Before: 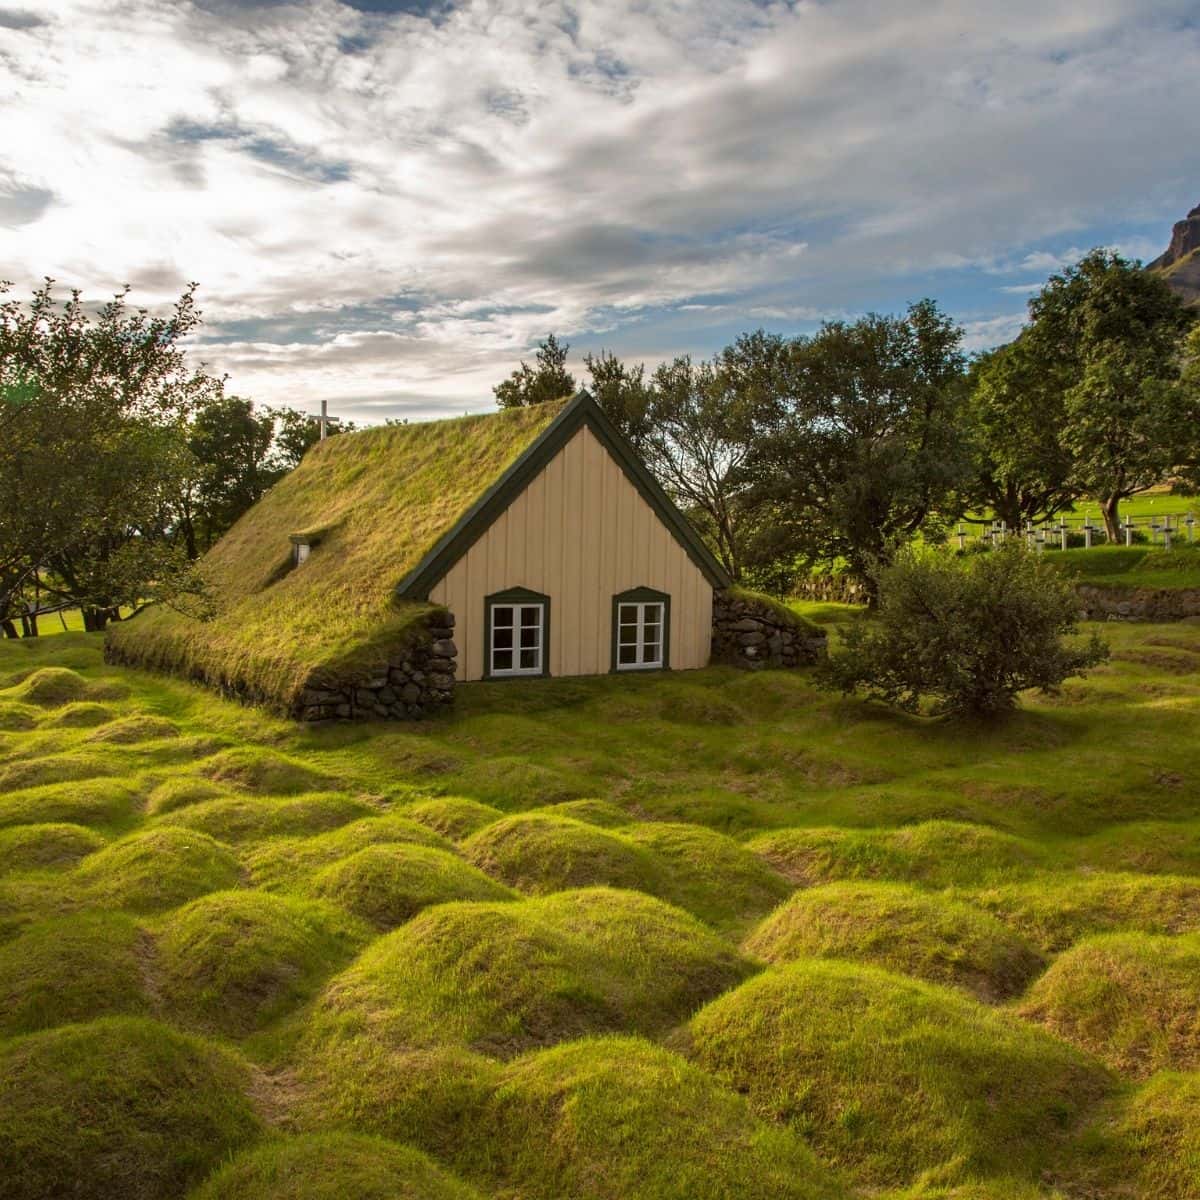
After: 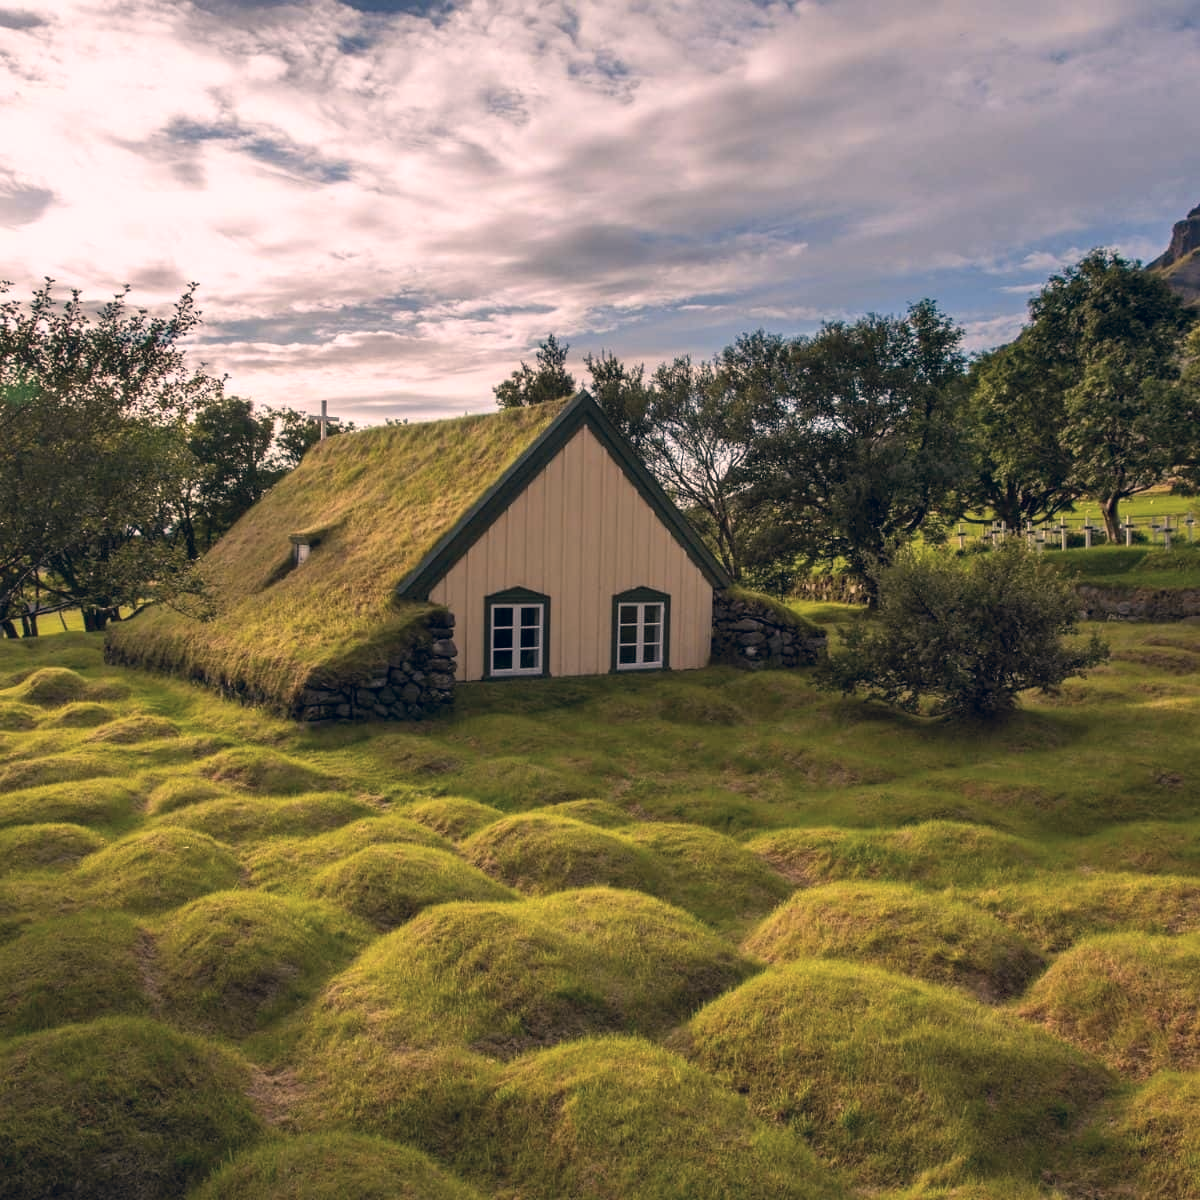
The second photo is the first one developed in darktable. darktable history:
color correction: highlights a* 14.15, highlights b* 5.71, shadows a* -5.54, shadows b* -15.47, saturation 0.841
